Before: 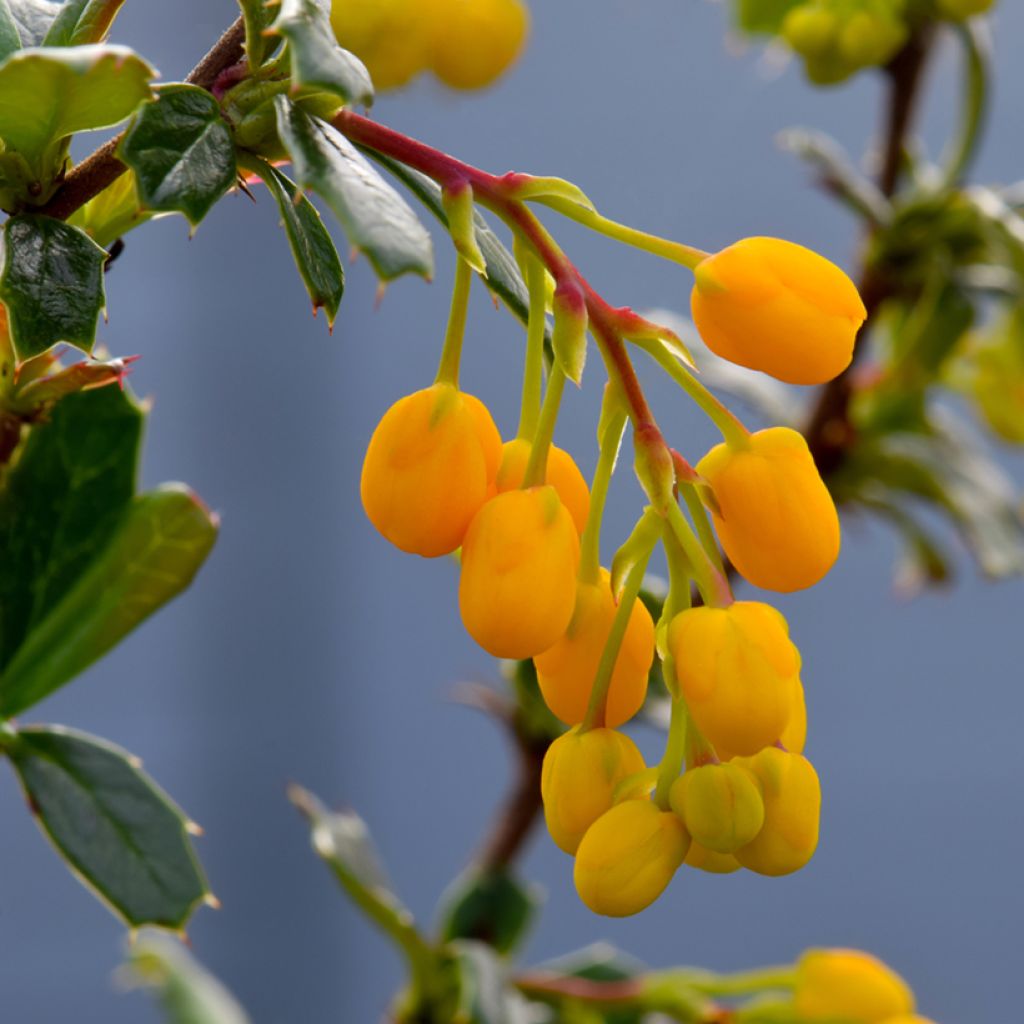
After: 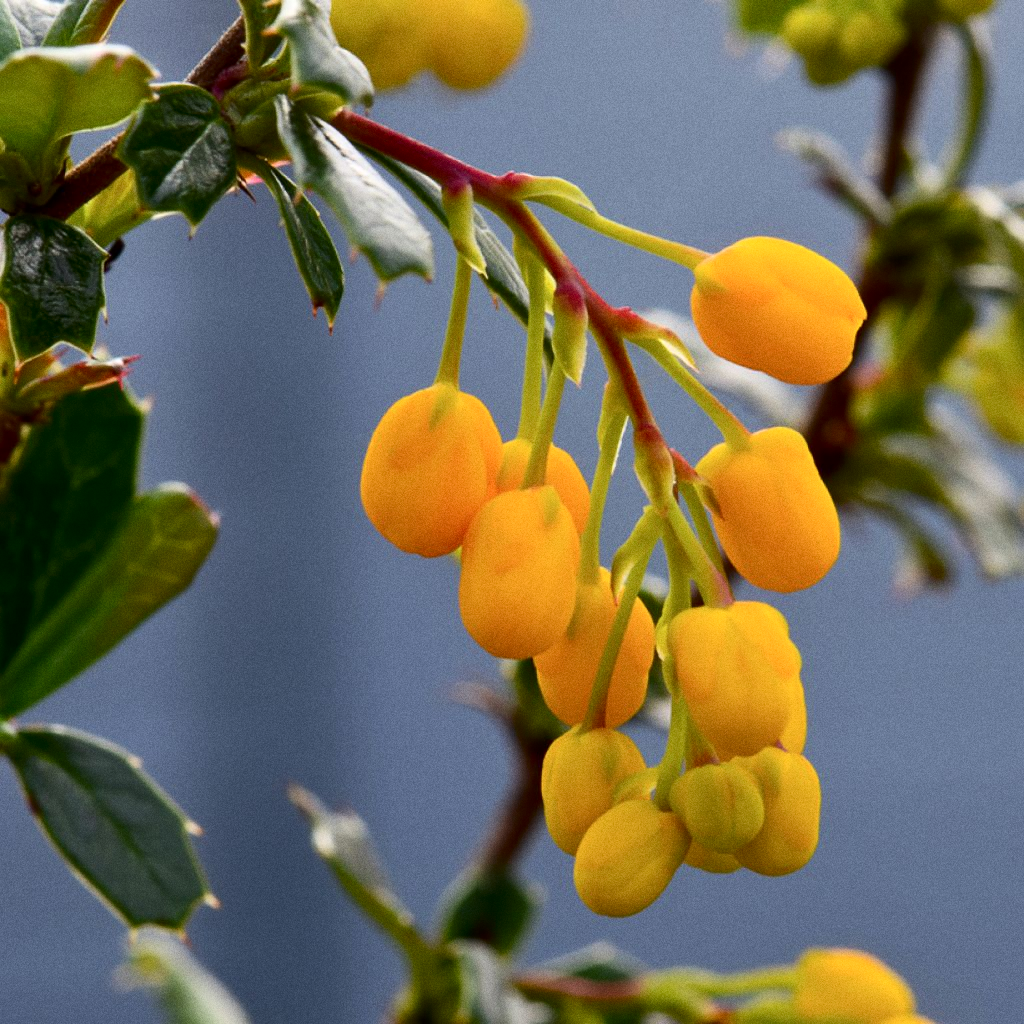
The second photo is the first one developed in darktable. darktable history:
exposure: exposure -0.021 EV, compensate highlight preservation false
contrast brightness saturation: contrast 0.22
grain: on, module defaults
